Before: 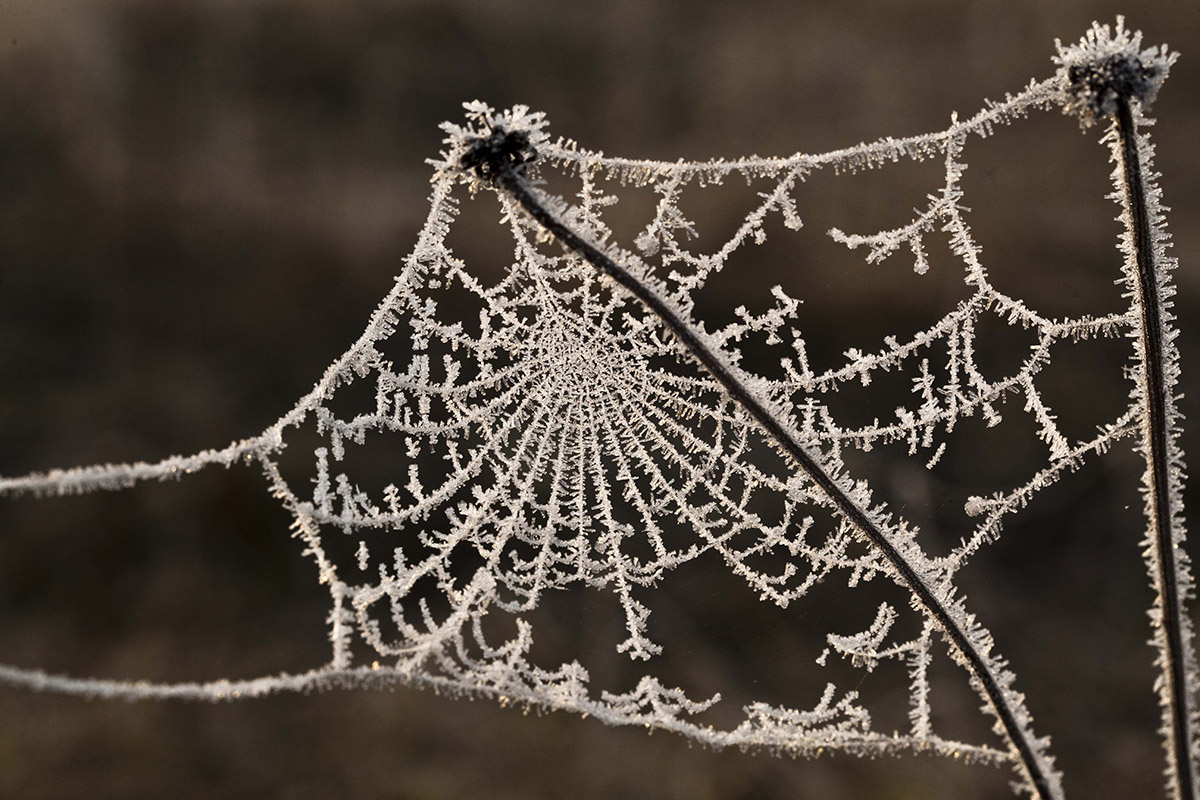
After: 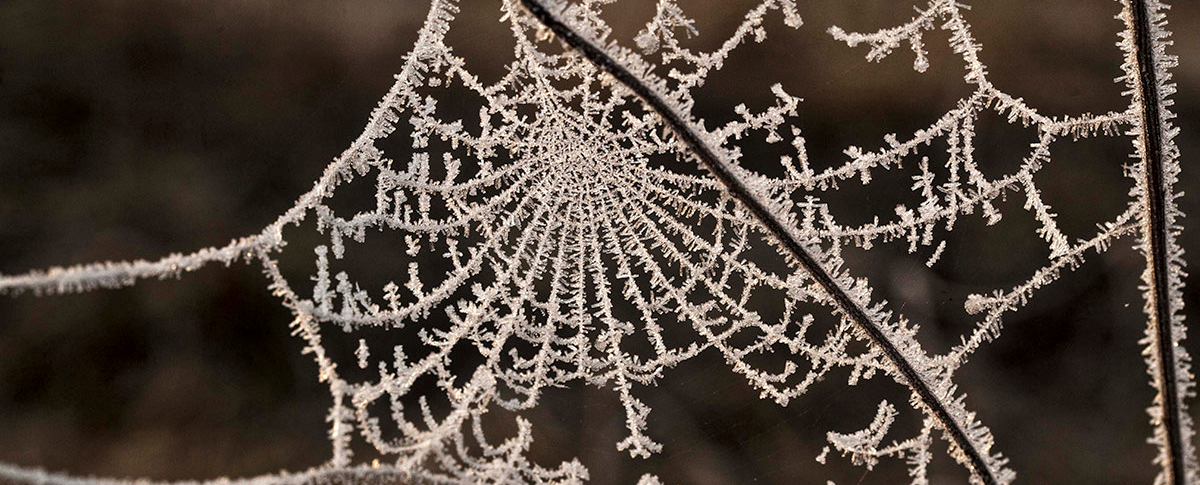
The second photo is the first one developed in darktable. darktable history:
local contrast: highlights 99%, shadows 86%, detail 160%, midtone range 0.2
crop and rotate: top 25.357%, bottom 13.942%
shadows and highlights: shadows 10, white point adjustment 1, highlights -40
